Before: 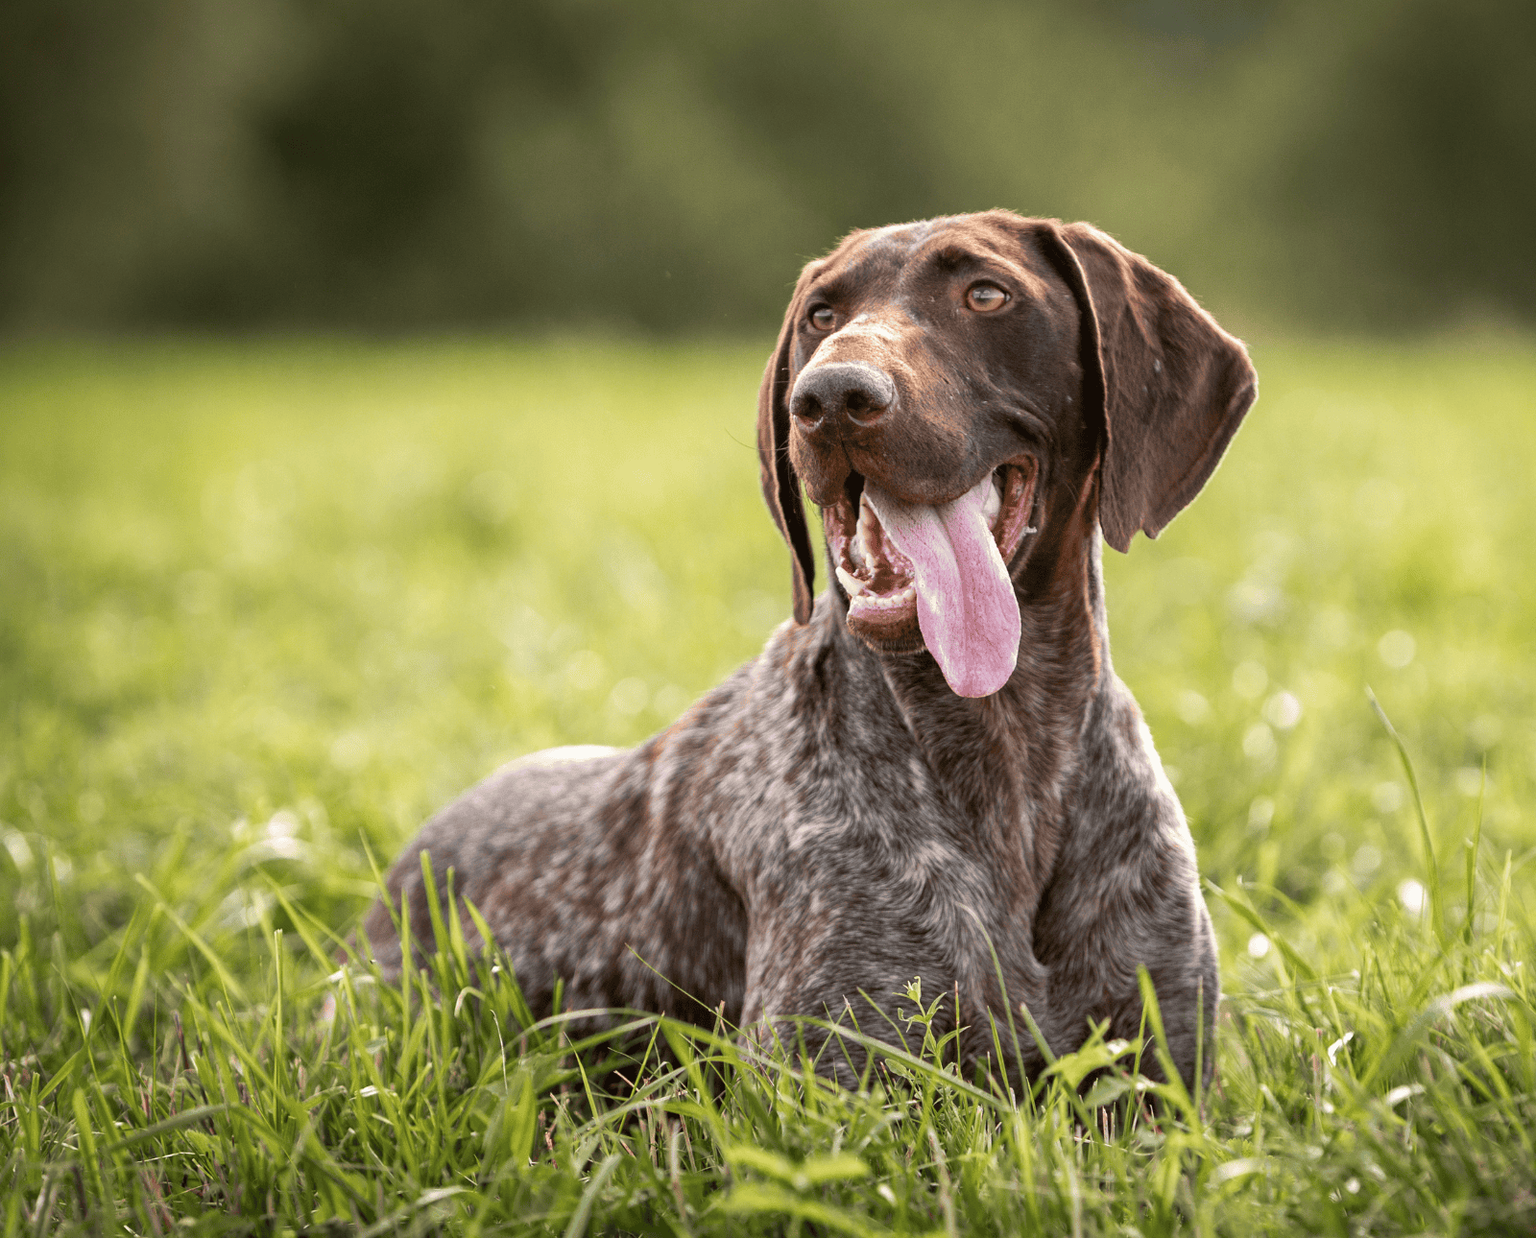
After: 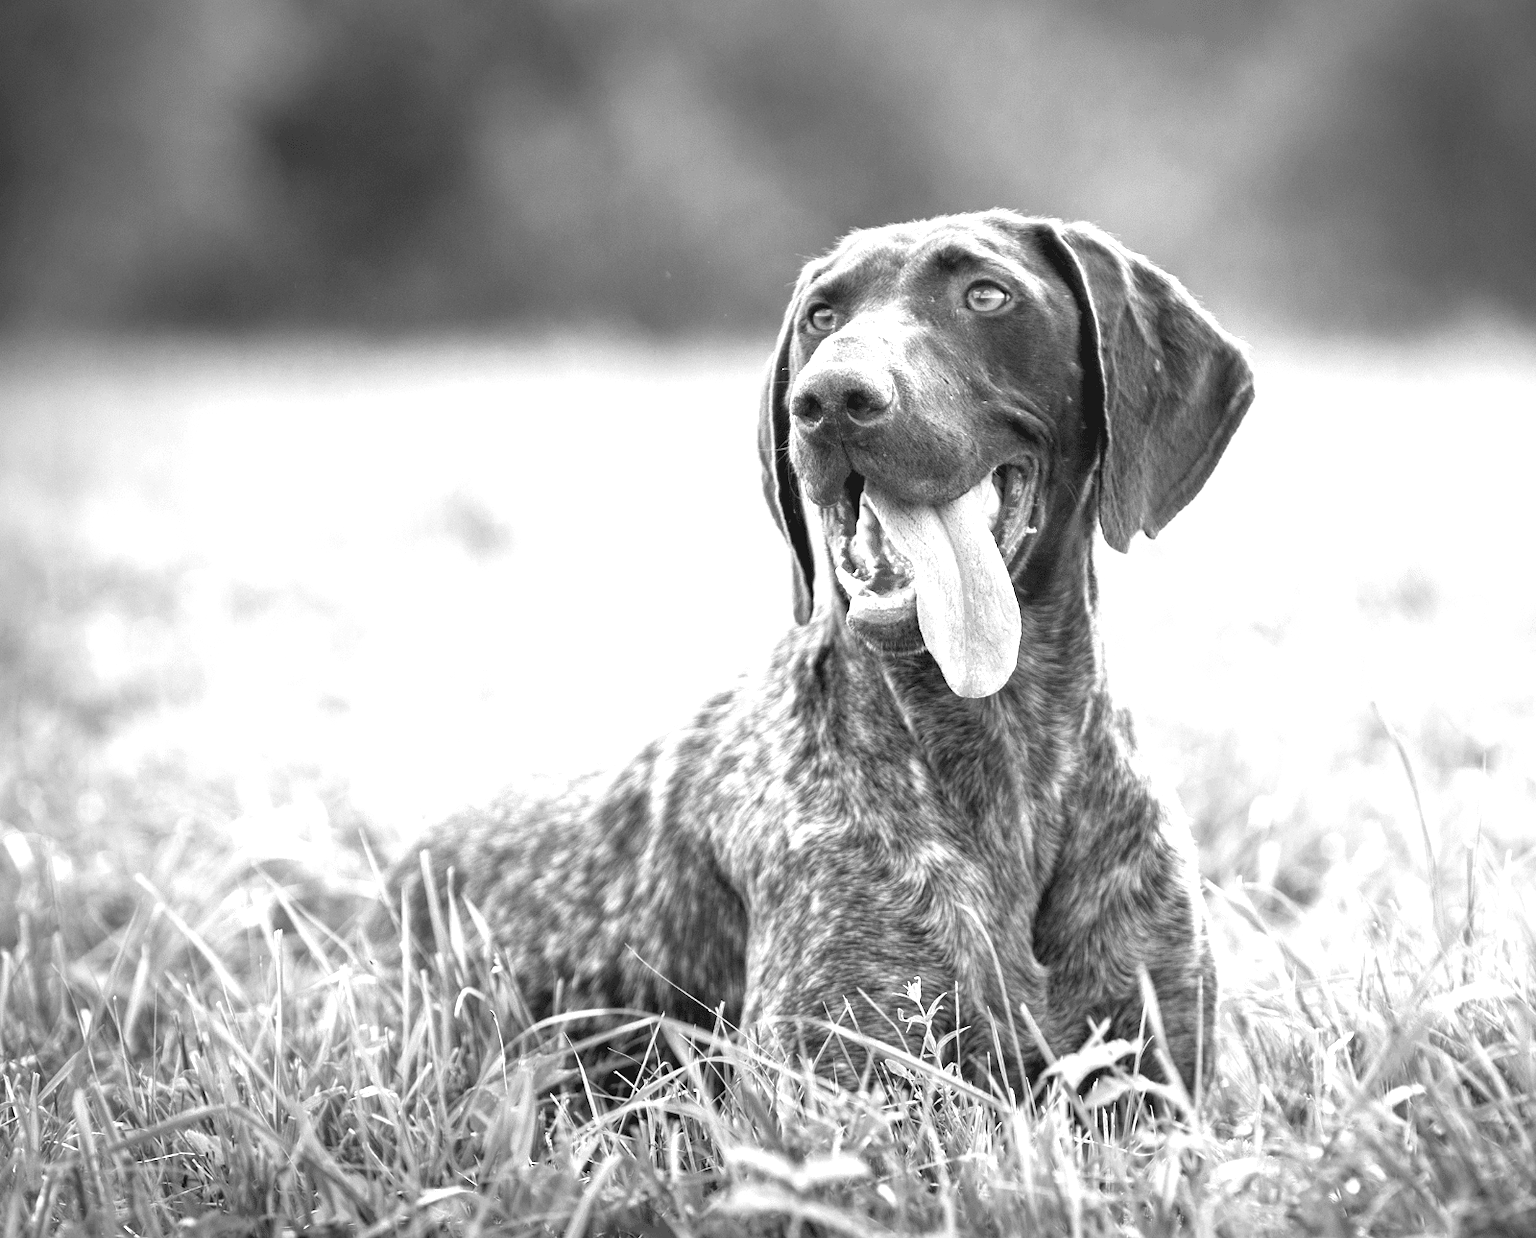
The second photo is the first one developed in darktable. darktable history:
exposure: black level correction 0, exposure 1.1 EV, compensate exposure bias true, compensate highlight preservation false
monochrome: on, module defaults
